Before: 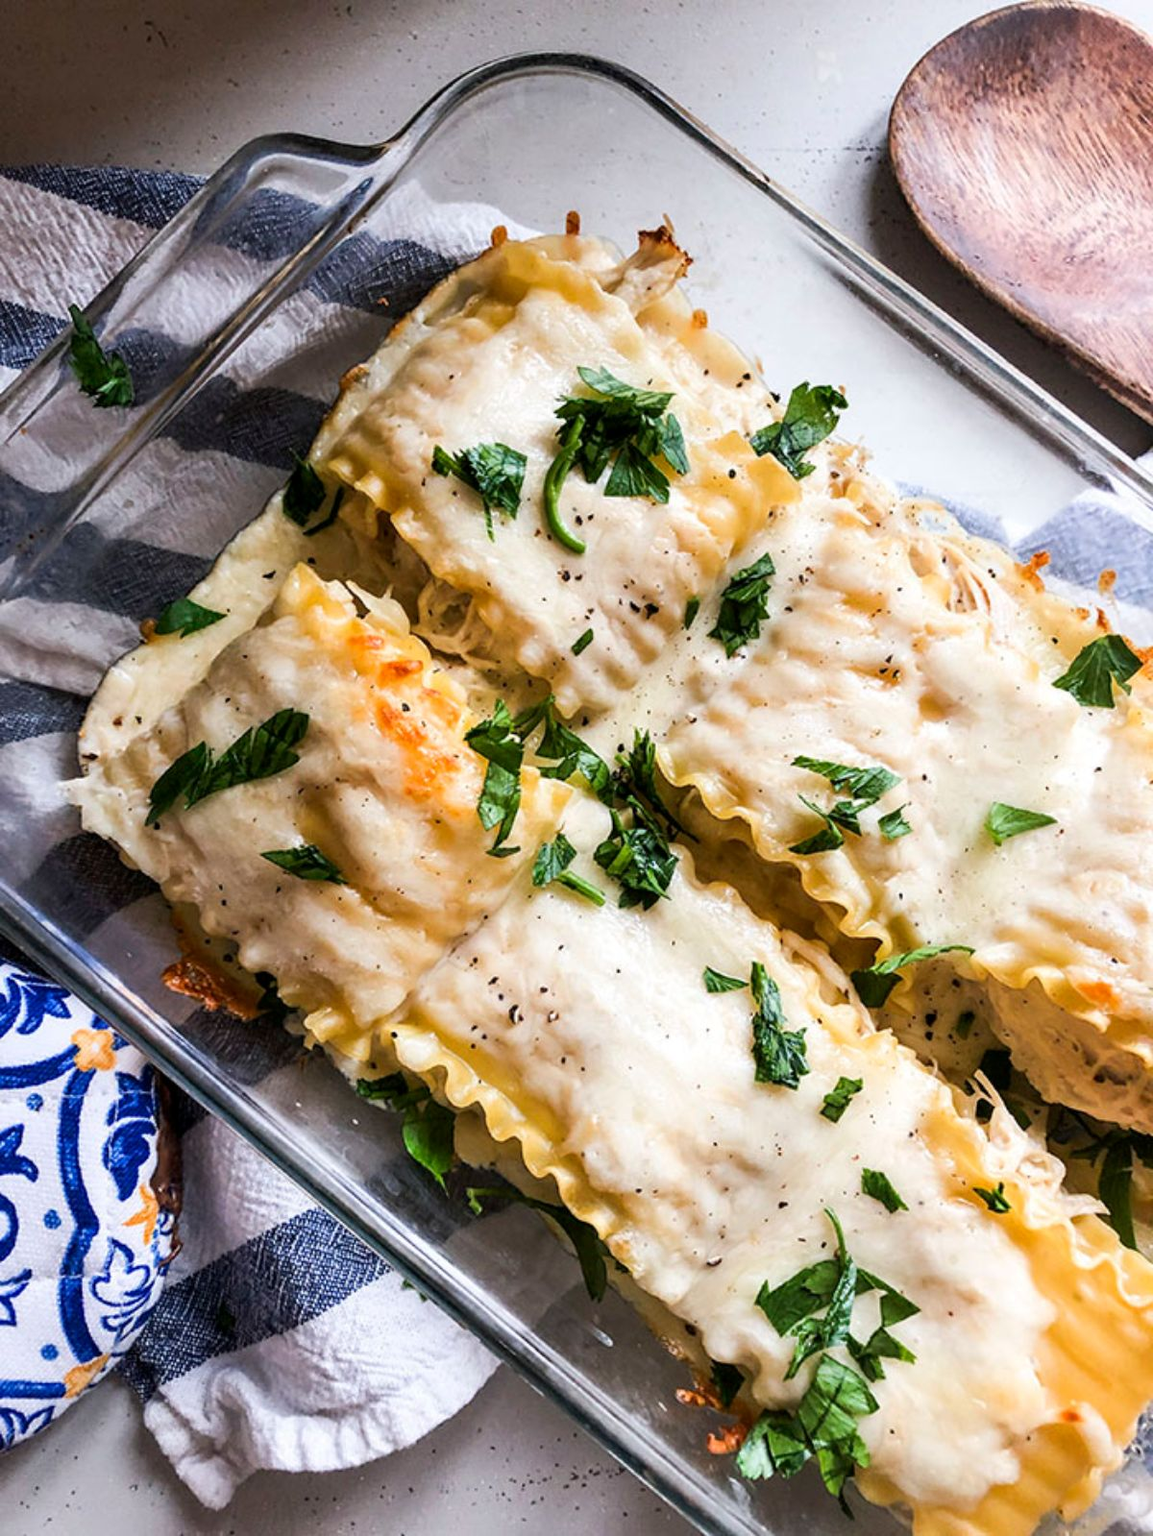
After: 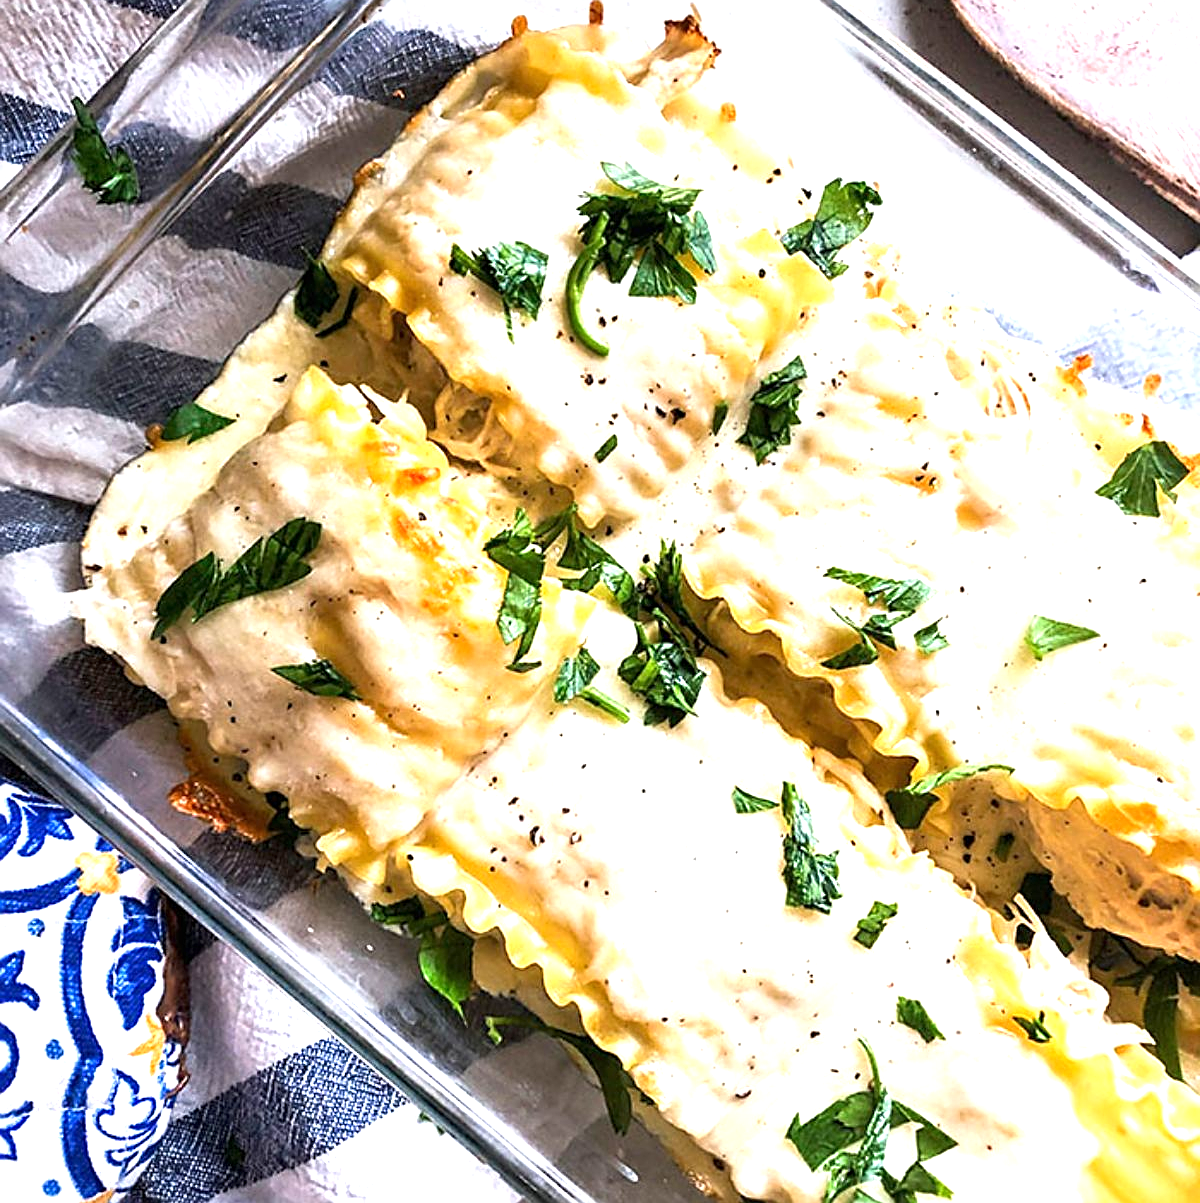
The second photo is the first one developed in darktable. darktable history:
crop: top 13.798%, bottom 10.938%
exposure: black level correction 0, exposure 1.001 EV, compensate highlight preservation false
sharpen: on, module defaults
